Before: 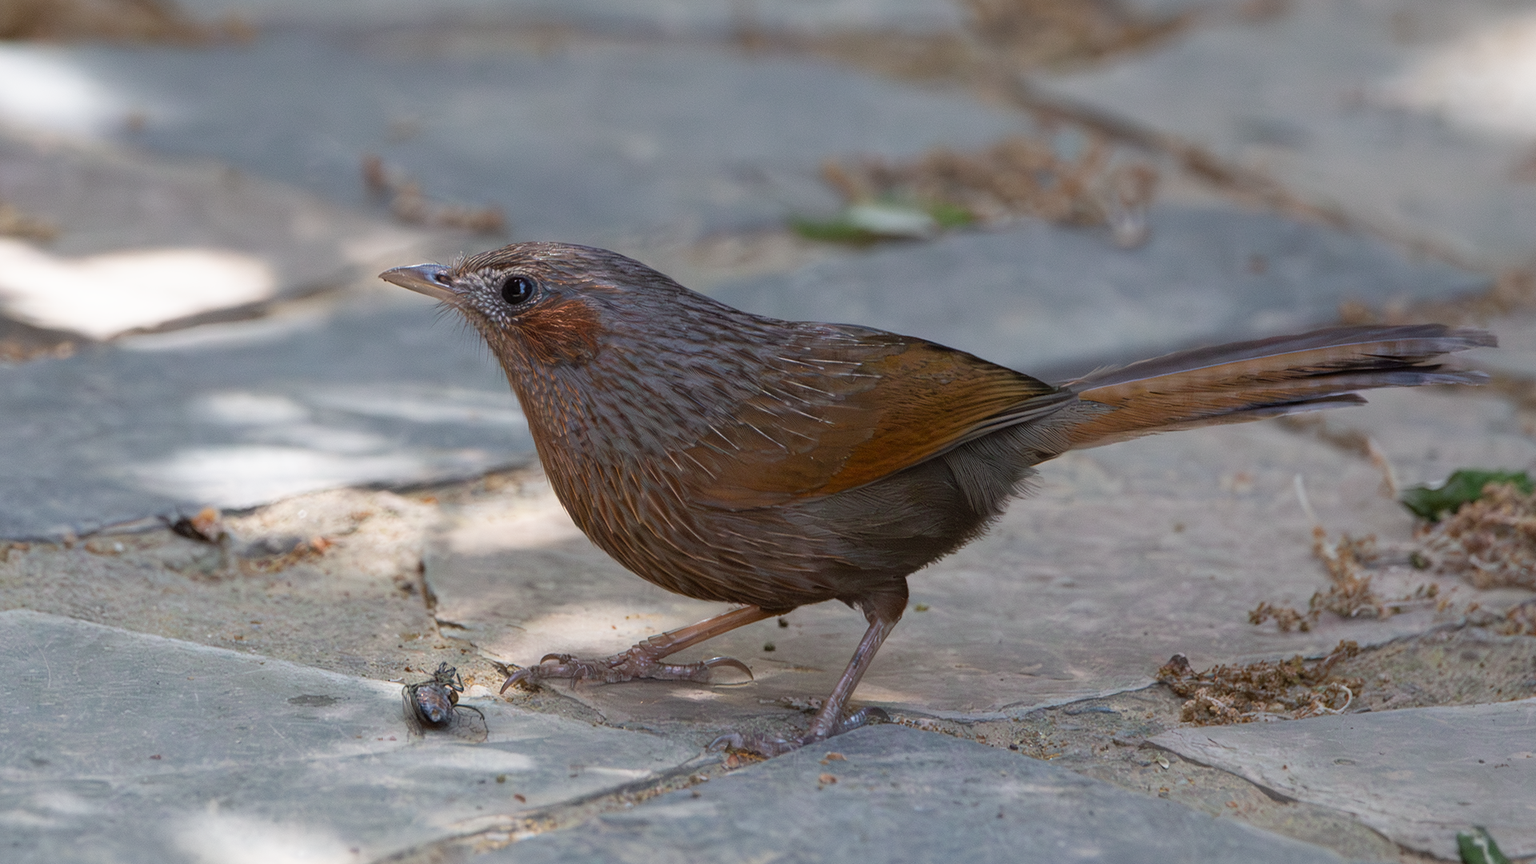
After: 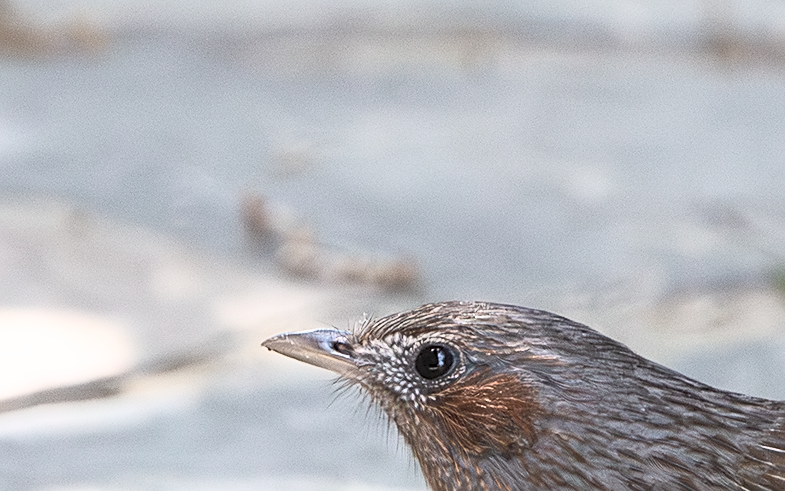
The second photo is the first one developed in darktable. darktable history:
crop and rotate: left 11.061%, top 0.109%, right 48.03%, bottom 54.339%
sharpen: on, module defaults
contrast brightness saturation: contrast 0.449, brightness 0.546, saturation -0.204
